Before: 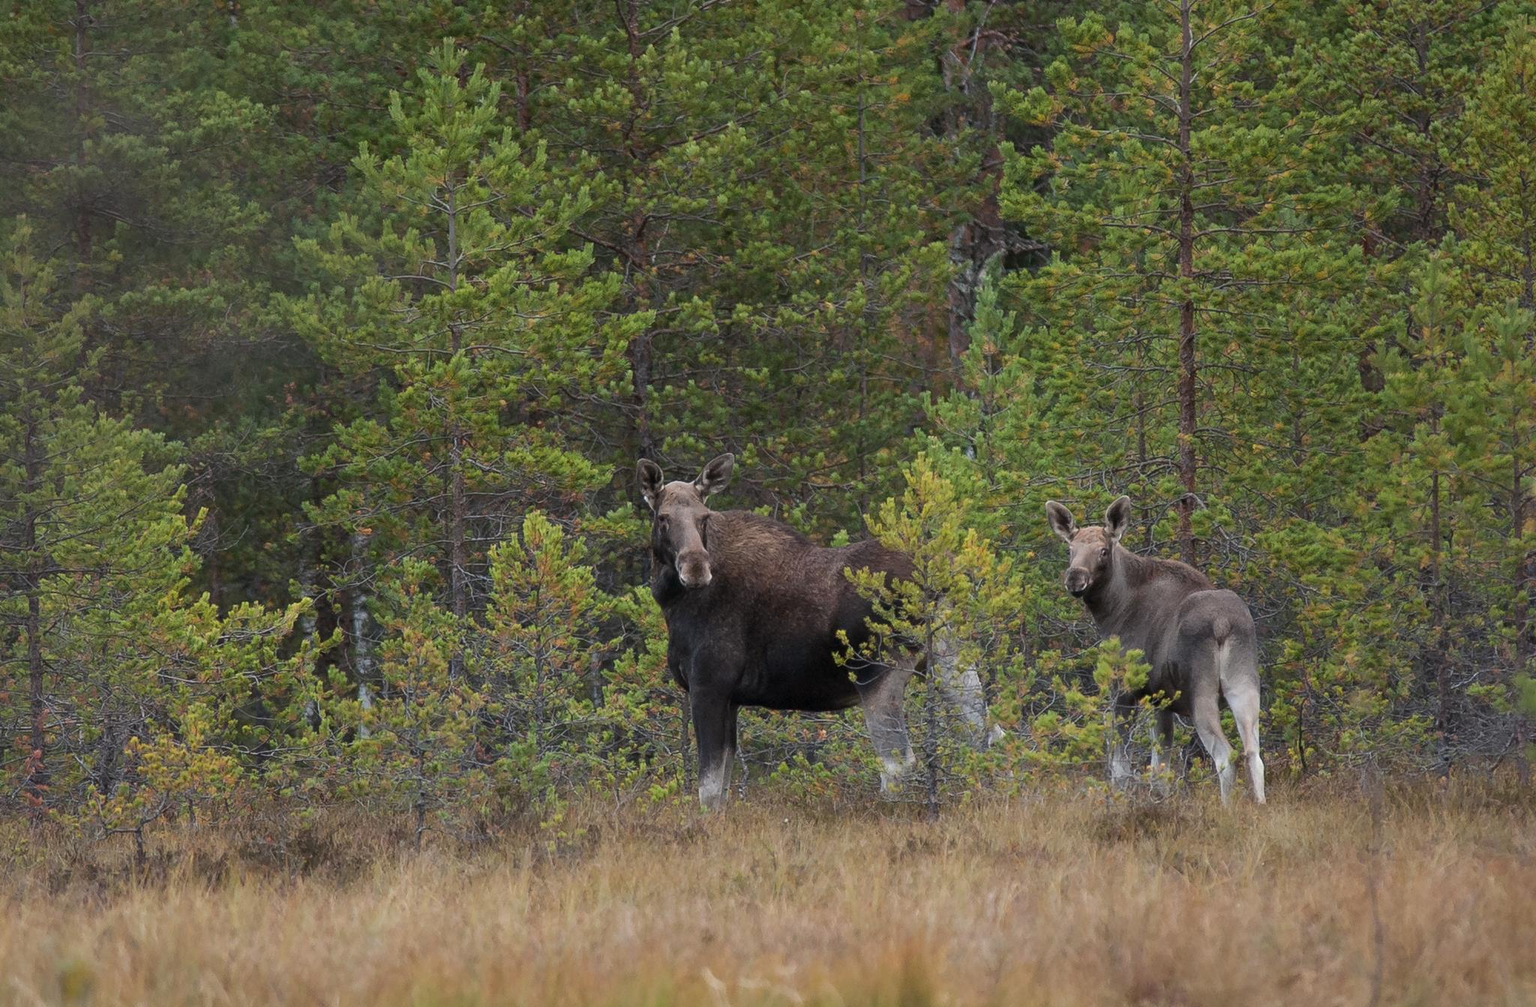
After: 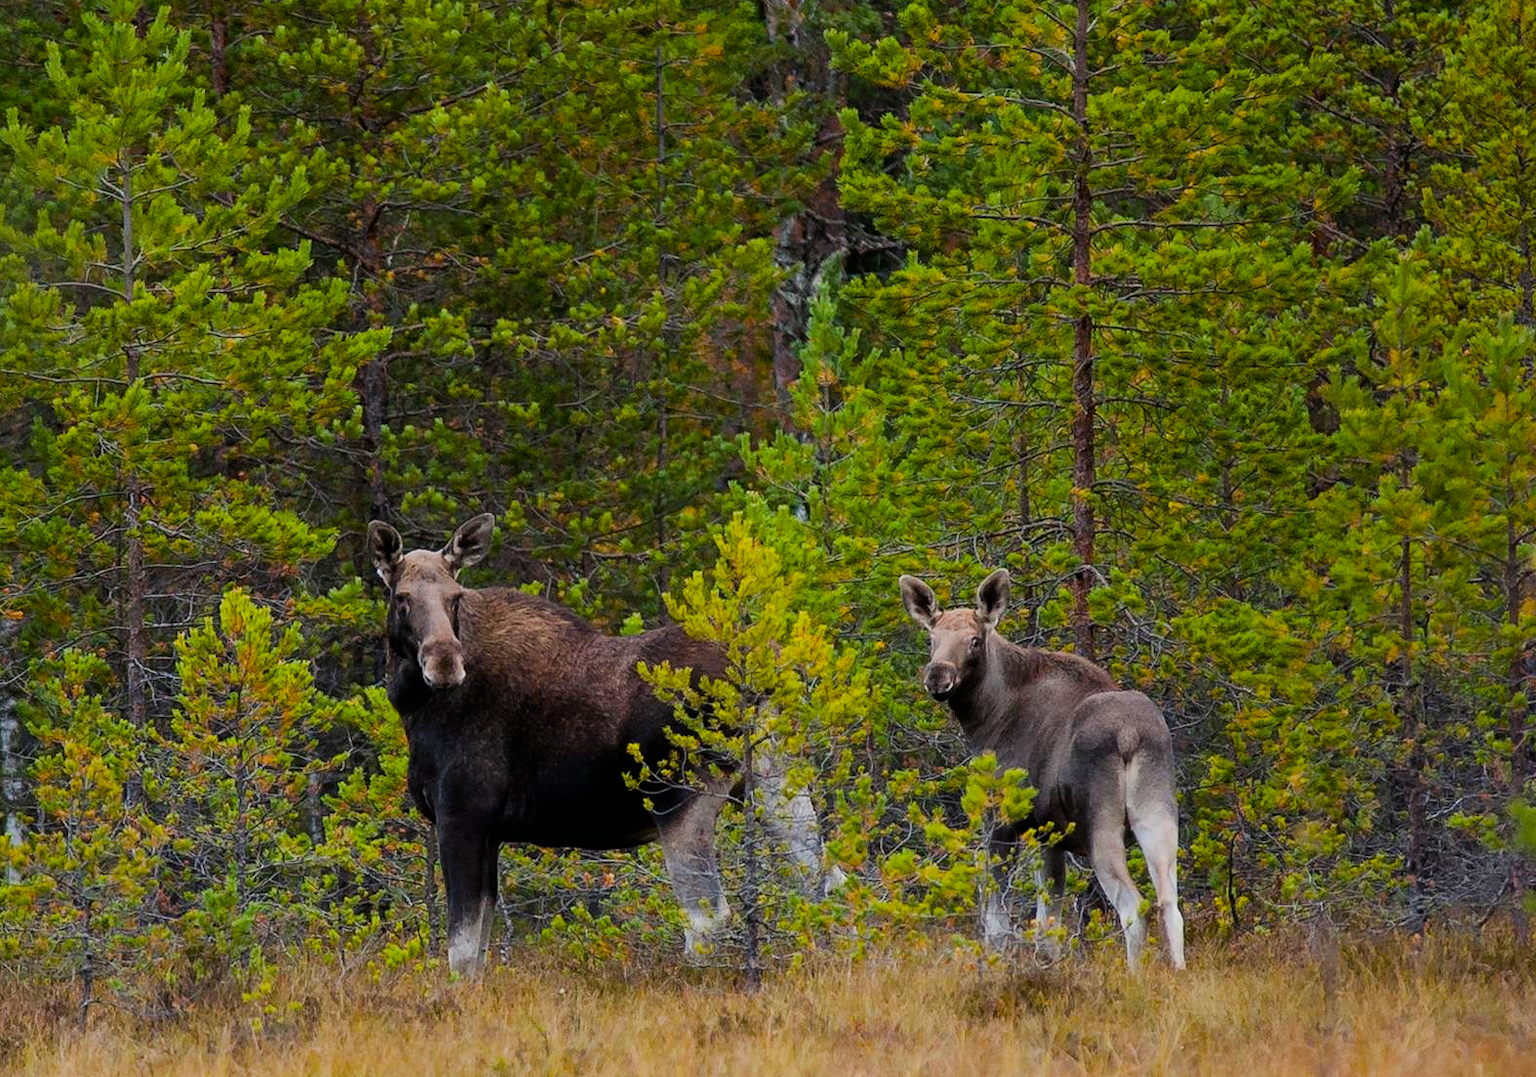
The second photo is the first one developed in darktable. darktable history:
crop: left 23.095%, top 5.827%, bottom 11.854%
filmic rgb: black relative exposure -6.98 EV, white relative exposure 5.63 EV, hardness 2.86
color balance rgb: linear chroma grading › global chroma 9%, perceptual saturation grading › global saturation 36%, perceptual saturation grading › shadows 35%, perceptual brilliance grading › global brilliance 21.21%, perceptual brilliance grading › shadows -35%, global vibrance 21.21%
